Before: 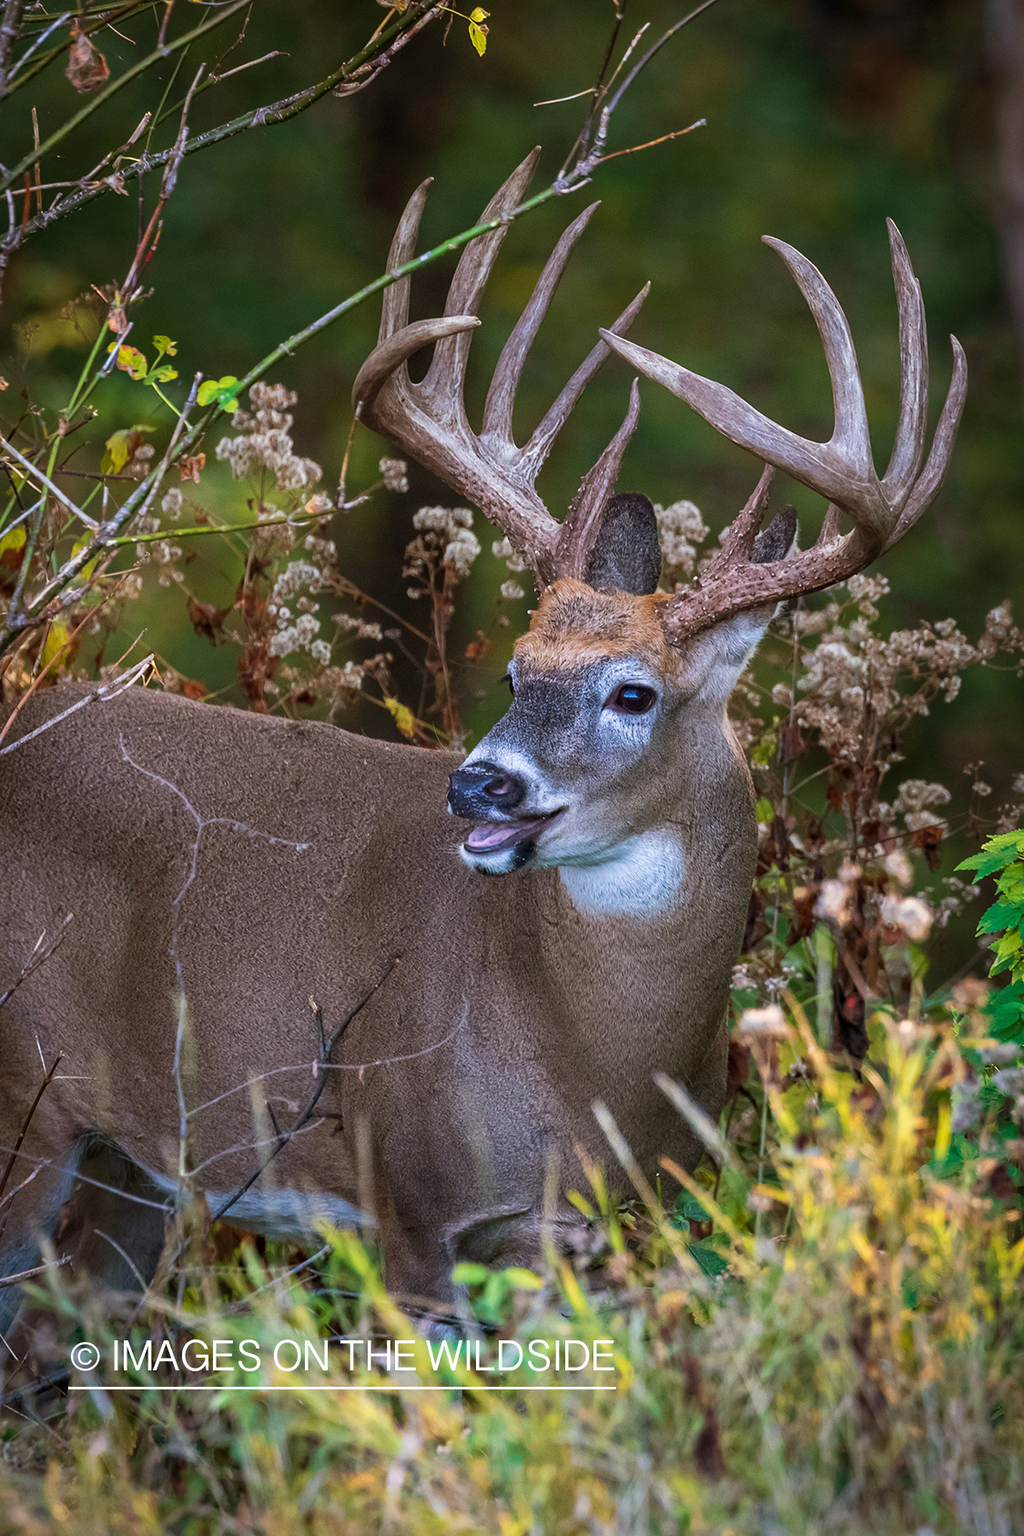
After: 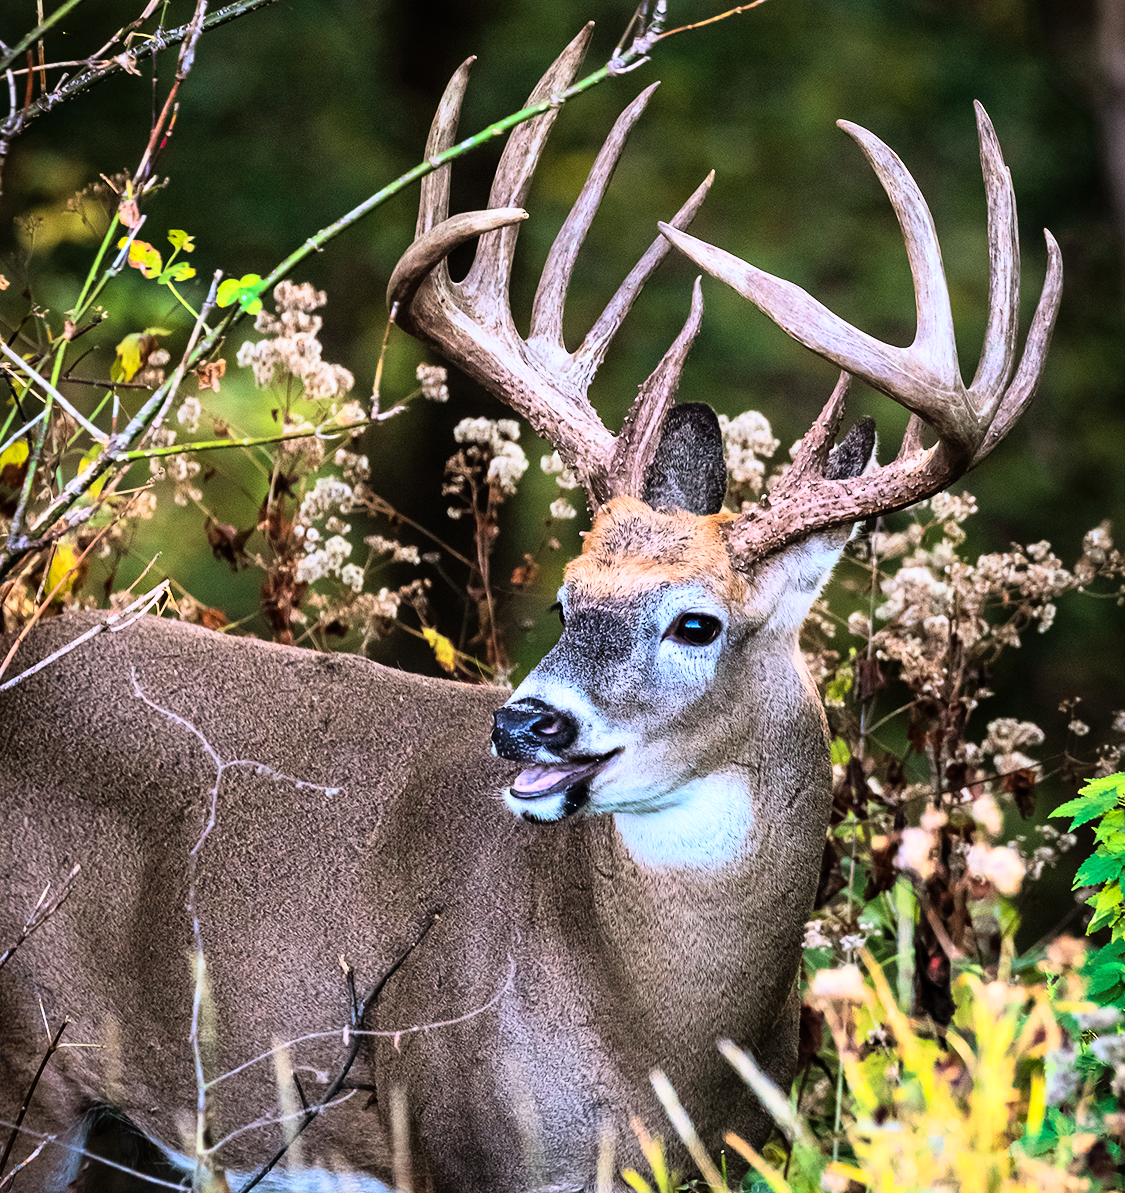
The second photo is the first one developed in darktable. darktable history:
shadows and highlights: shadows 25, highlights -25
rgb curve: curves: ch0 [(0, 0) (0.21, 0.15) (0.24, 0.21) (0.5, 0.75) (0.75, 0.96) (0.89, 0.99) (1, 1)]; ch1 [(0, 0.02) (0.21, 0.13) (0.25, 0.2) (0.5, 0.67) (0.75, 0.9) (0.89, 0.97) (1, 1)]; ch2 [(0, 0.02) (0.21, 0.13) (0.25, 0.2) (0.5, 0.67) (0.75, 0.9) (0.89, 0.97) (1, 1)], compensate middle gray true
crop and rotate: top 8.293%, bottom 20.996%
